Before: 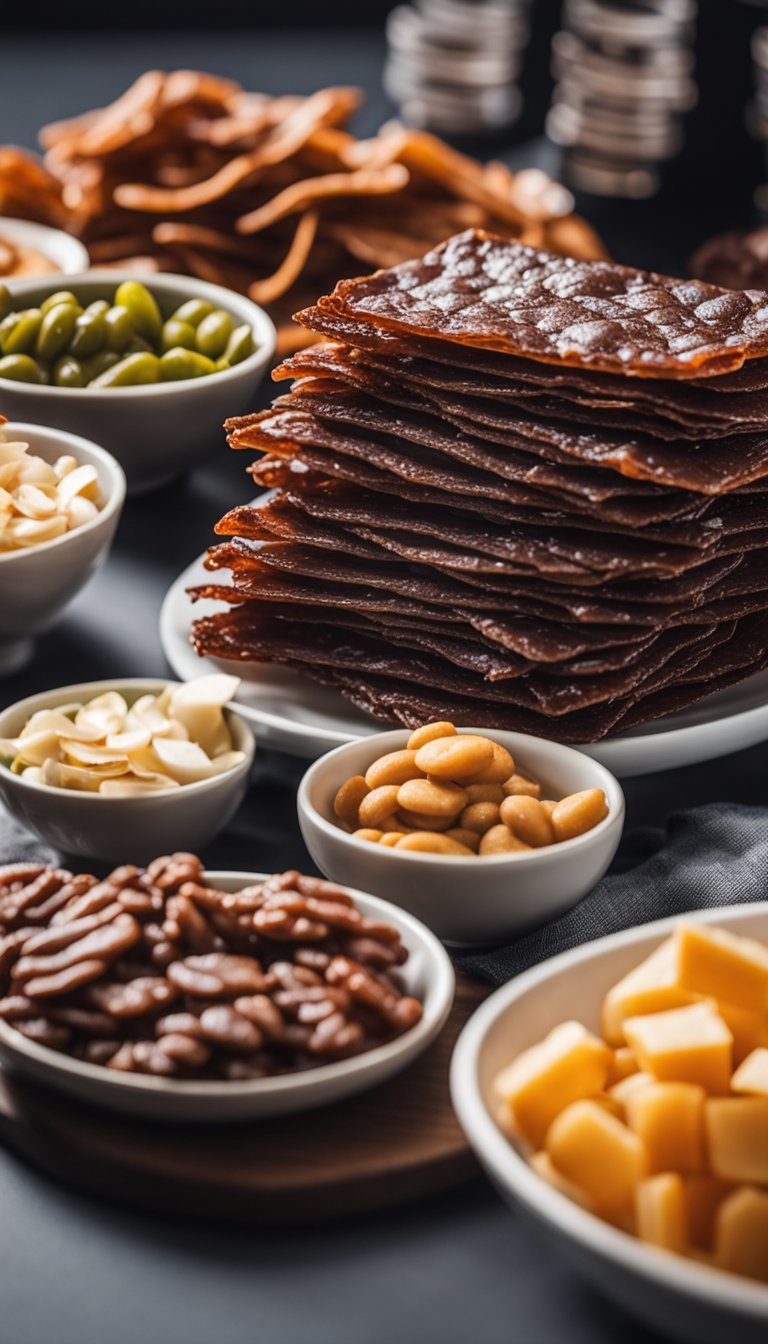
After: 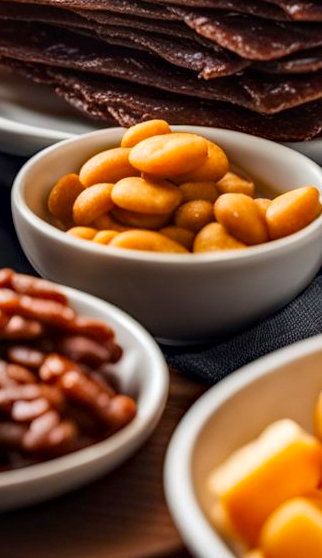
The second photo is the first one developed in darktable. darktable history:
crop: left 37.311%, top 44.864%, right 20.676%, bottom 13.549%
color correction: highlights b* -0.024, saturation 1.36
local contrast: mode bilateral grid, contrast 20, coarseness 50, detail 132%, midtone range 0.2
haze removal: strength 0.286, distance 0.25, adaptive false
